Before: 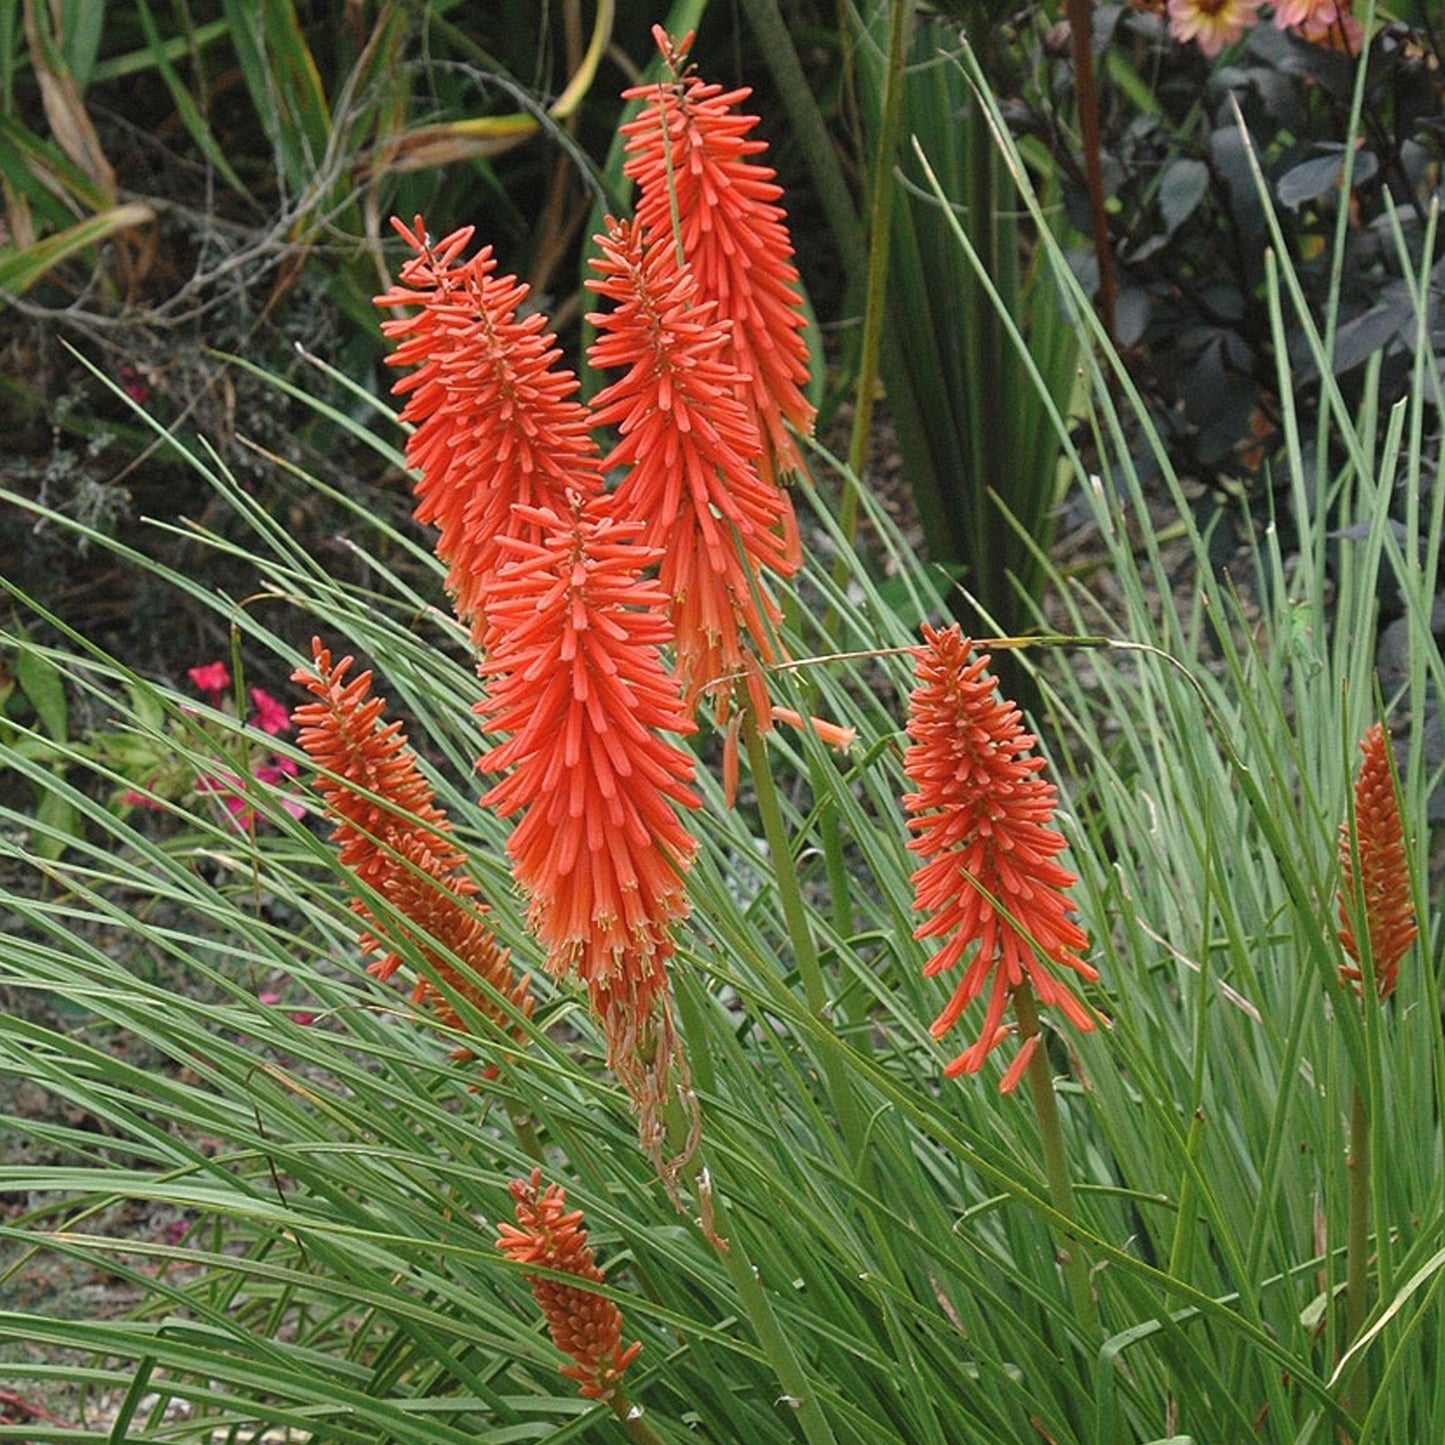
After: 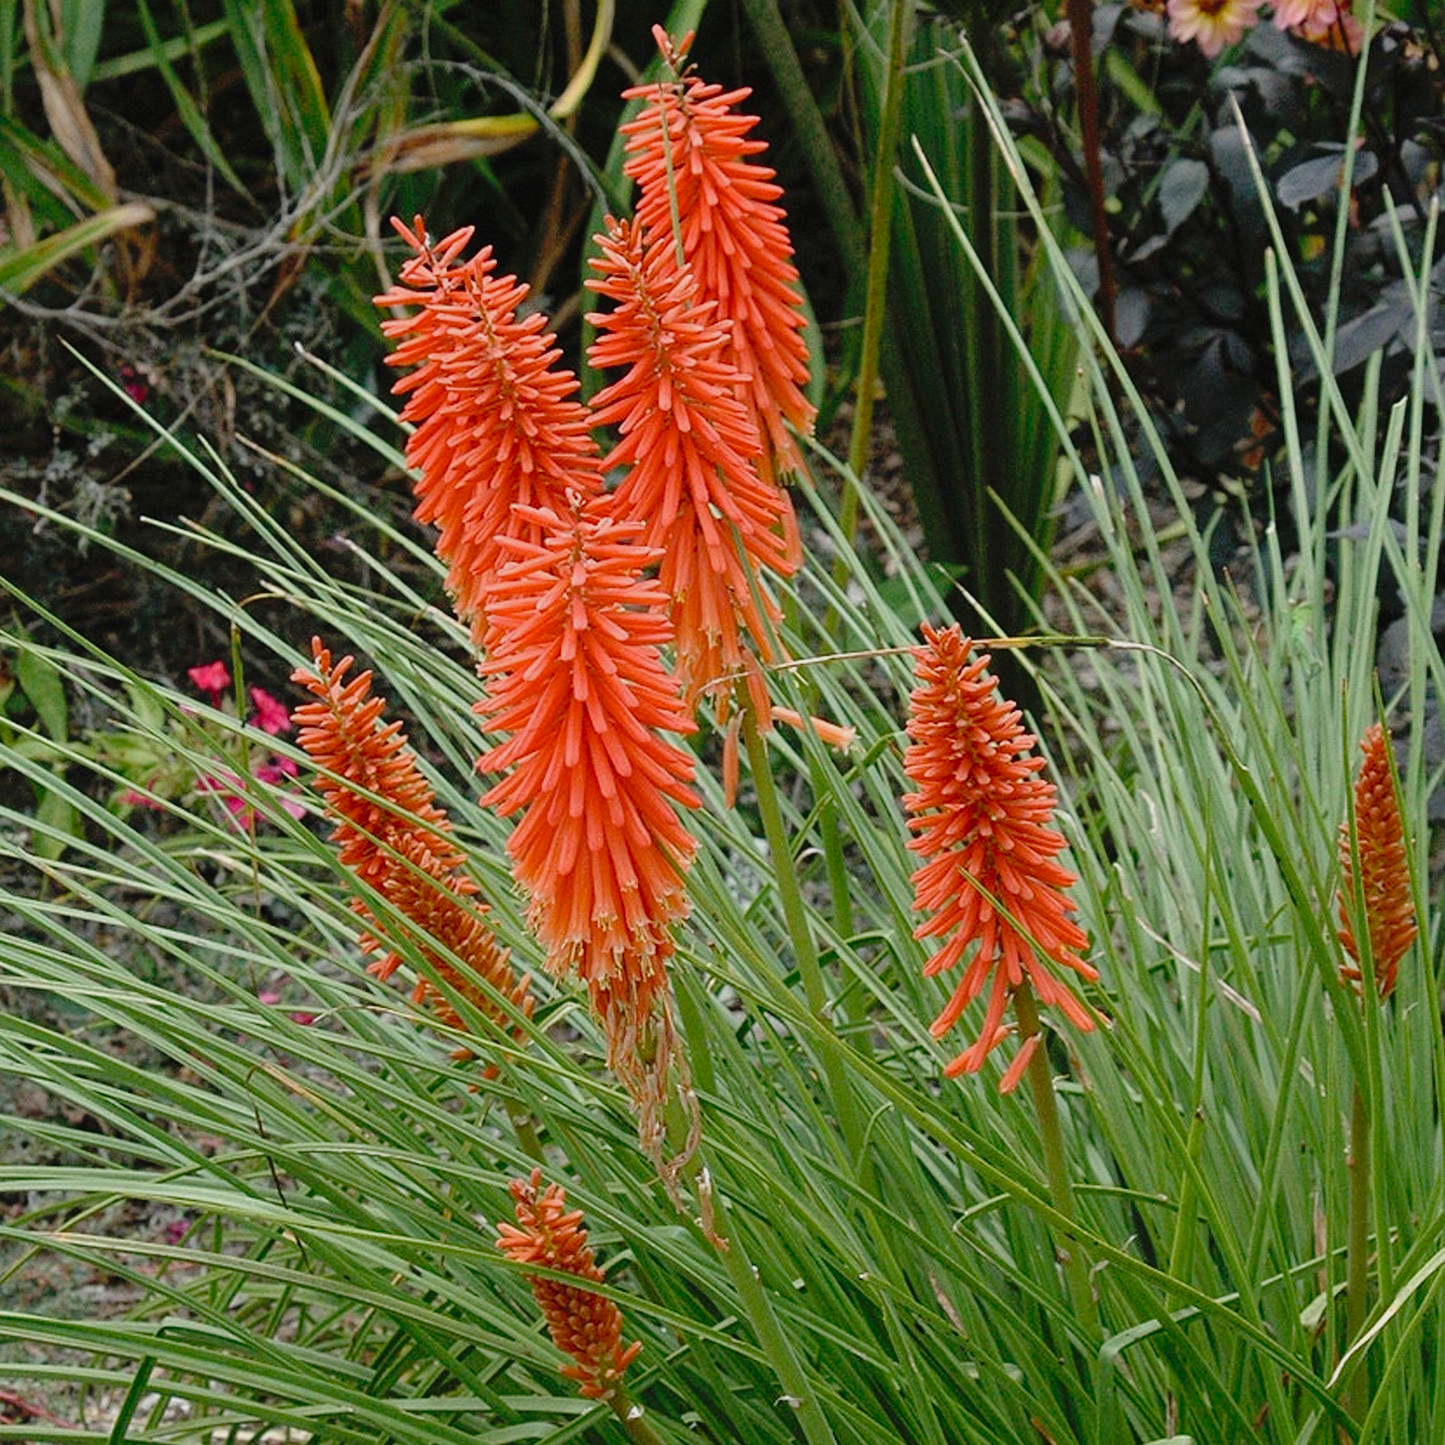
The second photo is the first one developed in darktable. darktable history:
tone curve: curves: ch0 [(0, 0.009) (0.105, 0.054) (0.195, 0.132) (0.289, 0.278) (0.384, 0.391) (0.513, 0.53) (0.66, 0.667) (0.895, 0.863) (1, 0.919)]; ch1 [(0, 0) (0.161, 0.092) (0.35, 0.33) (0.403, 0.395) (0.456, 0.469) (0.502, 0.499) (0.519, 0.514) (0.576, 0.584) (0.642, 0.658) (0.701, 0.742) (1, 0.942)]; ch2 [(0, 0) (0.371, 0.362) (0.437, 0.437) (0.501, 0.5) (0.53, 0.528) (0.569, 0.564) (0.619, 0.58) (0.883, 0.752) (1, 0.929)], preserve colors none
